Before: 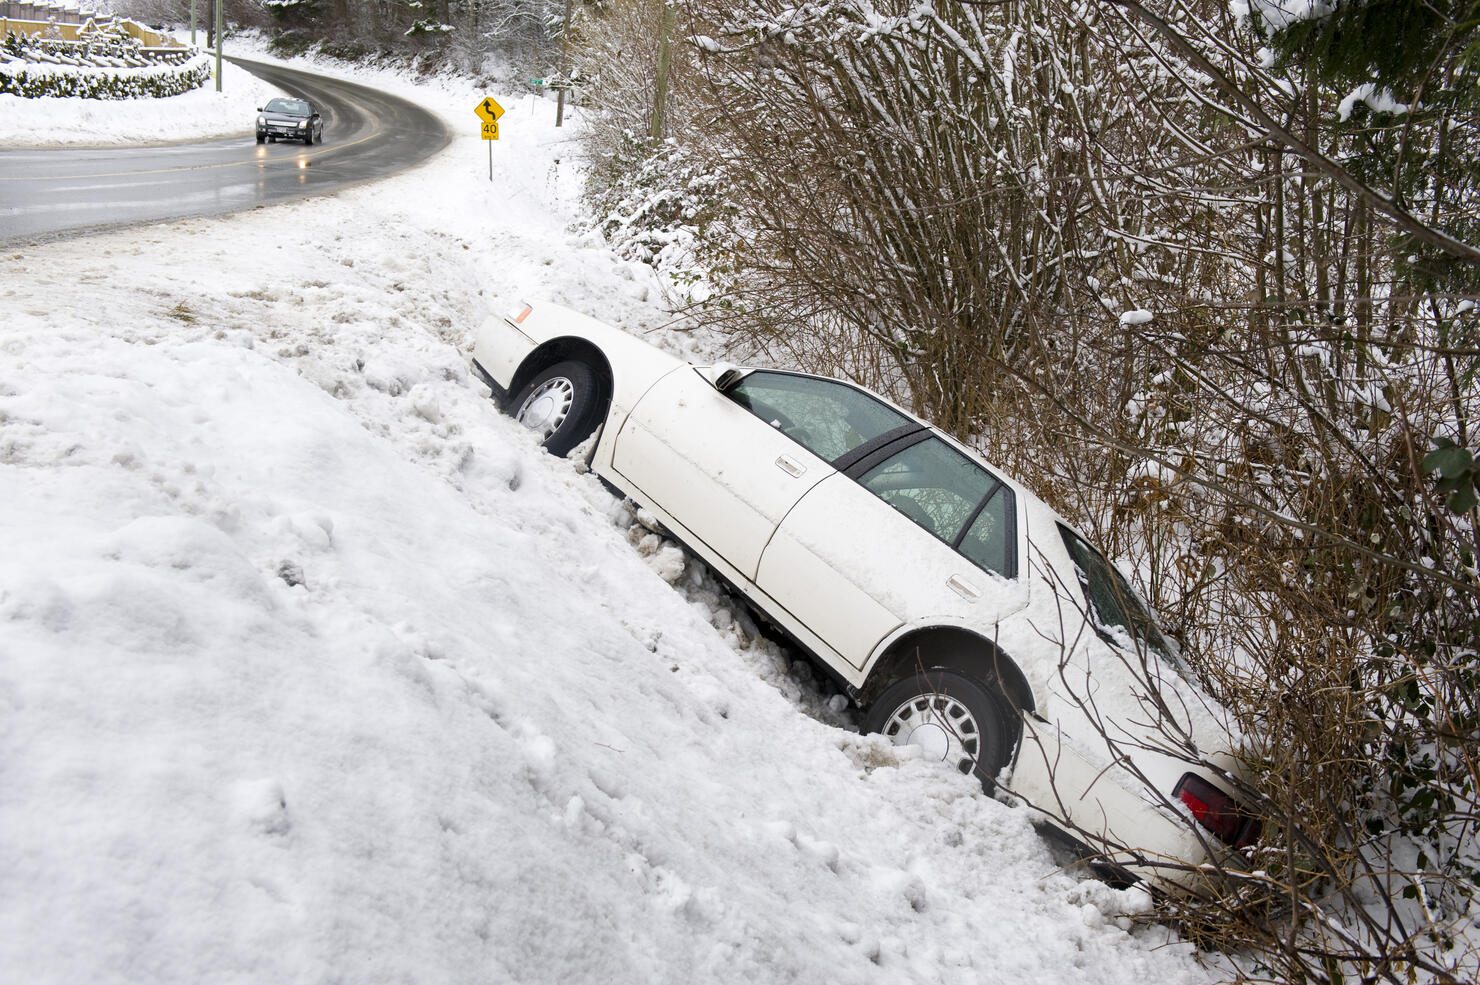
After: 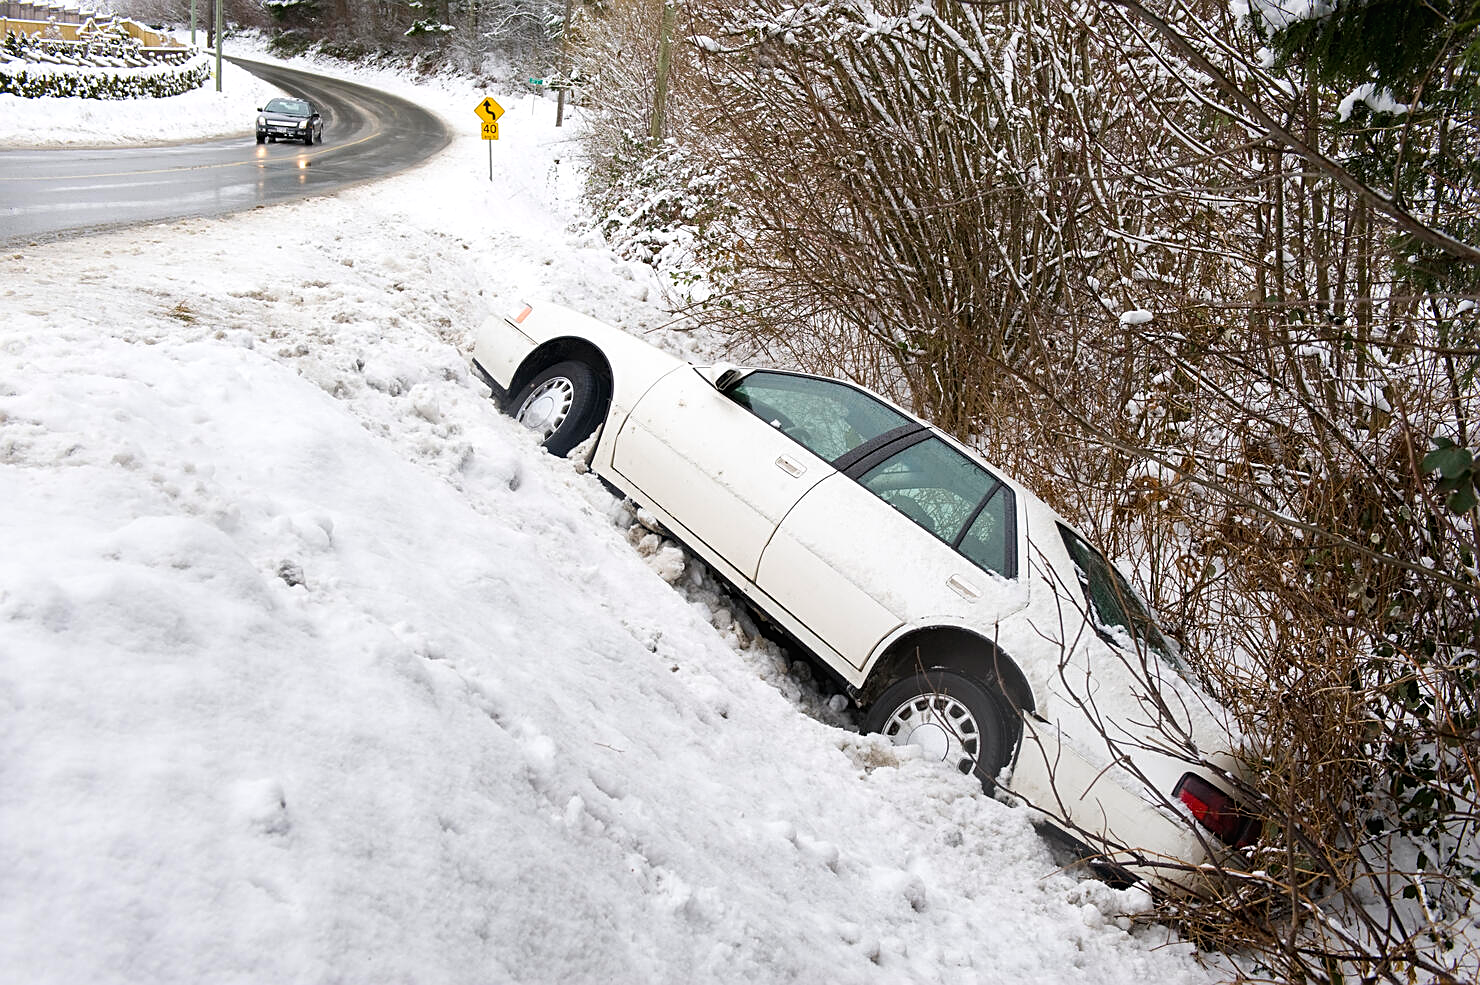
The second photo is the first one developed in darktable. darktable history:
sharpen: on, module defaults
exposure: black level correction -0.001, exposure 0.079 EV, compensate highlight preservation false
